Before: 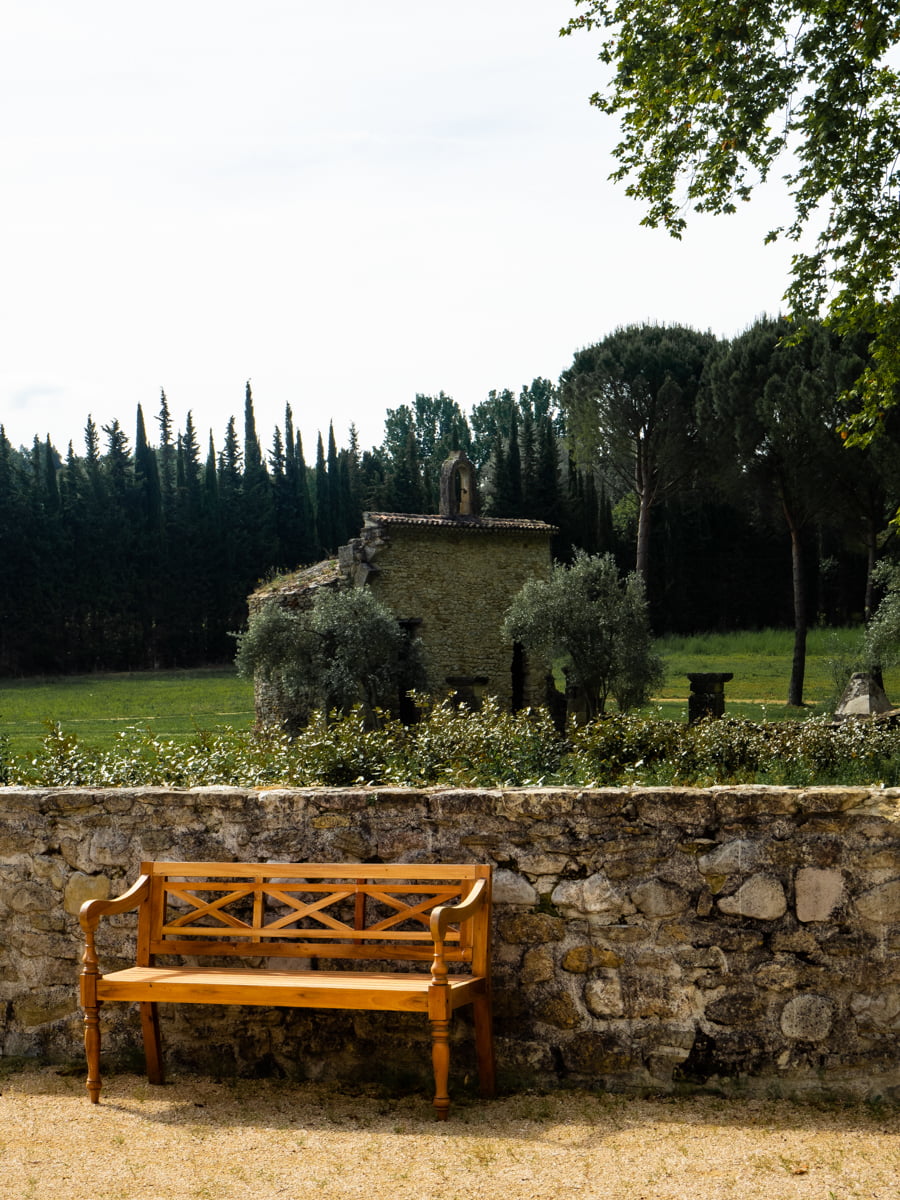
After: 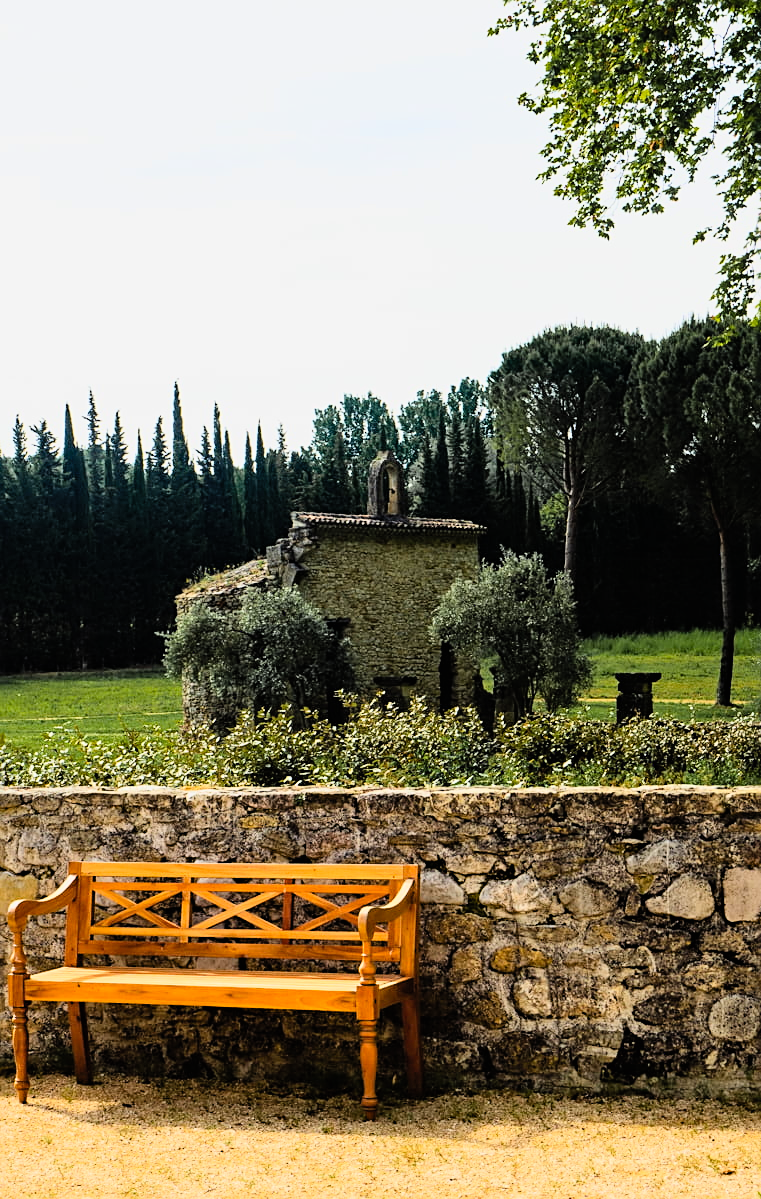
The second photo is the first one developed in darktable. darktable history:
crop: left 8.039%, right 7.359%
contrast brightness saturation: contrast 0.196, brightness 0.156, saturation 0.22
haze removal: strength 0.302, distance 0.256, adaptive false
filmic rgb: black relative exposure -7.72 EV, white relative exposure 4.45 EV, hardness 3.76, latitude 38.16%, contrast 0.982, highlights saturation mix 8.89%, shadows ↔ highlights balance 3.93%, color science v6 (2022)
sharpen: on, module defaults
exposure: black level correction -0.002, exposure 0.542 EV, compensate exposure bias true, compensate highlight preservation false
